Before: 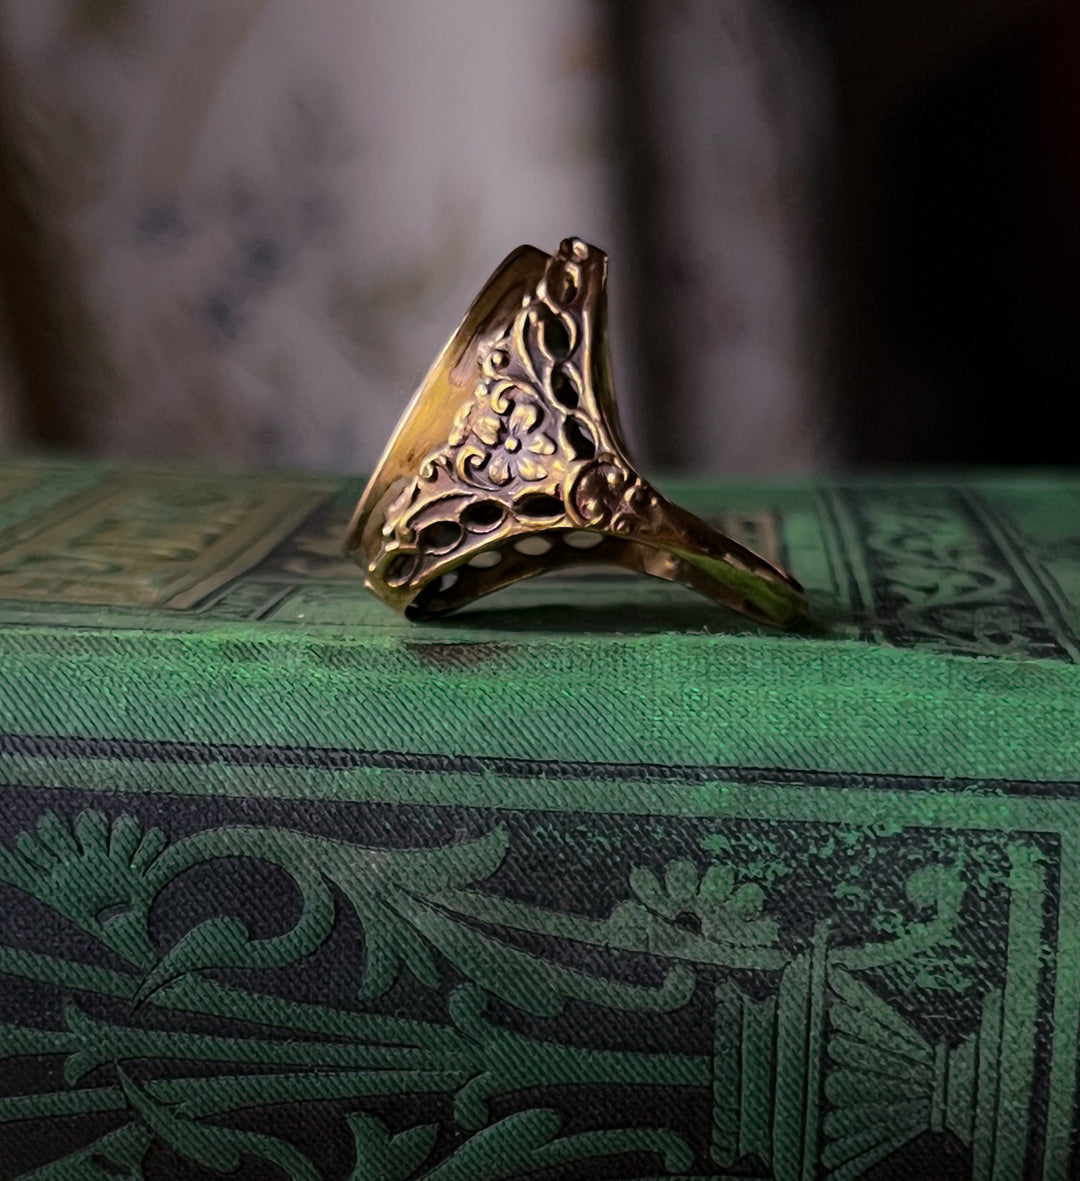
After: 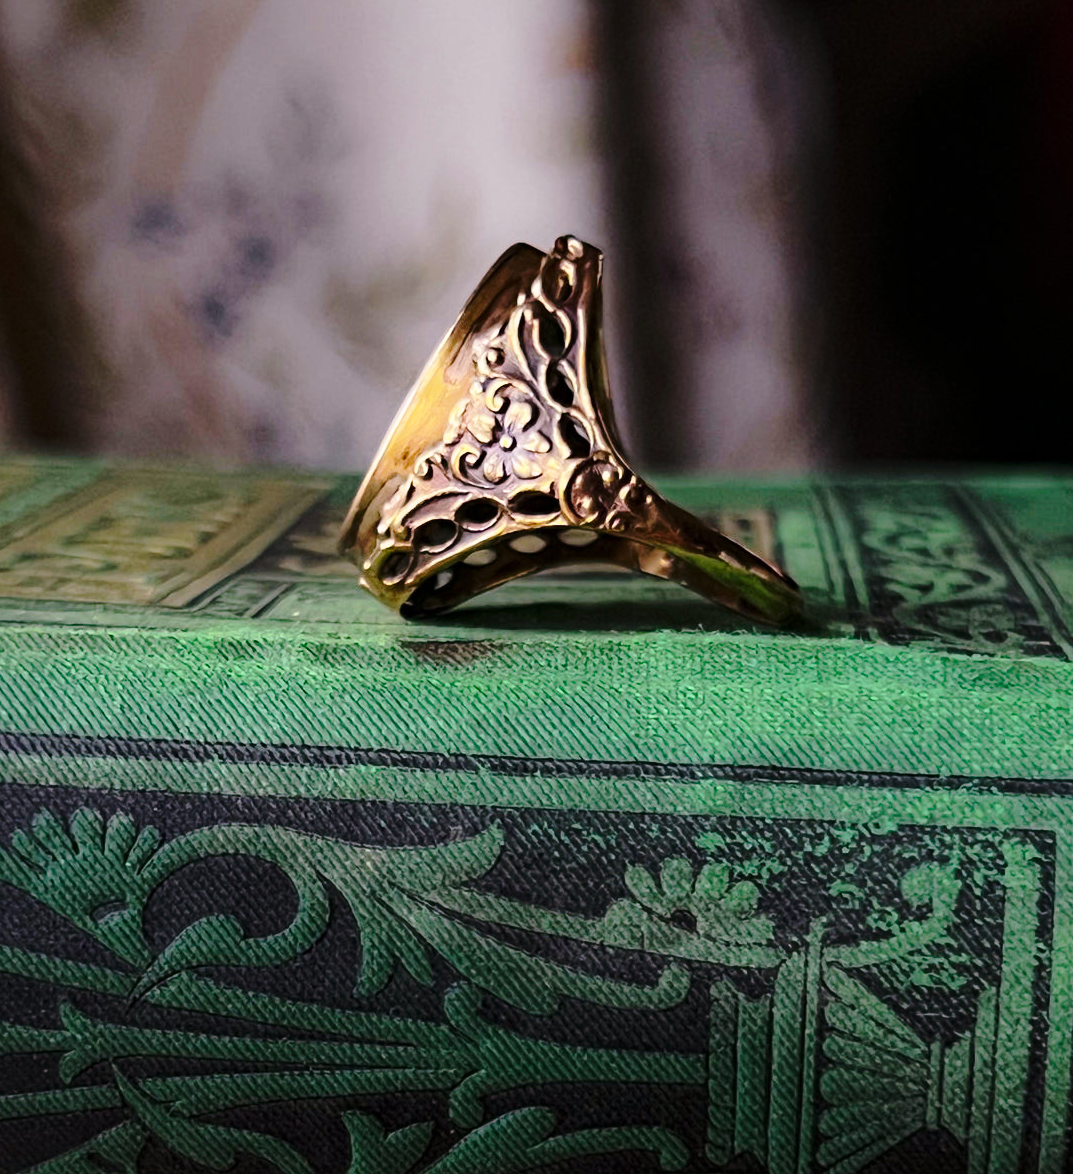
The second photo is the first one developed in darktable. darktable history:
crop and rotate: left 0.643%, top 0.171%, bottom 0.358%
base curve: curves: ch0 [(0, 0) (0.028, 0.03) (0.121, 0.232) (0.46, 0.748) (0.859, 0.968) (1, 1)], preserve colors none
